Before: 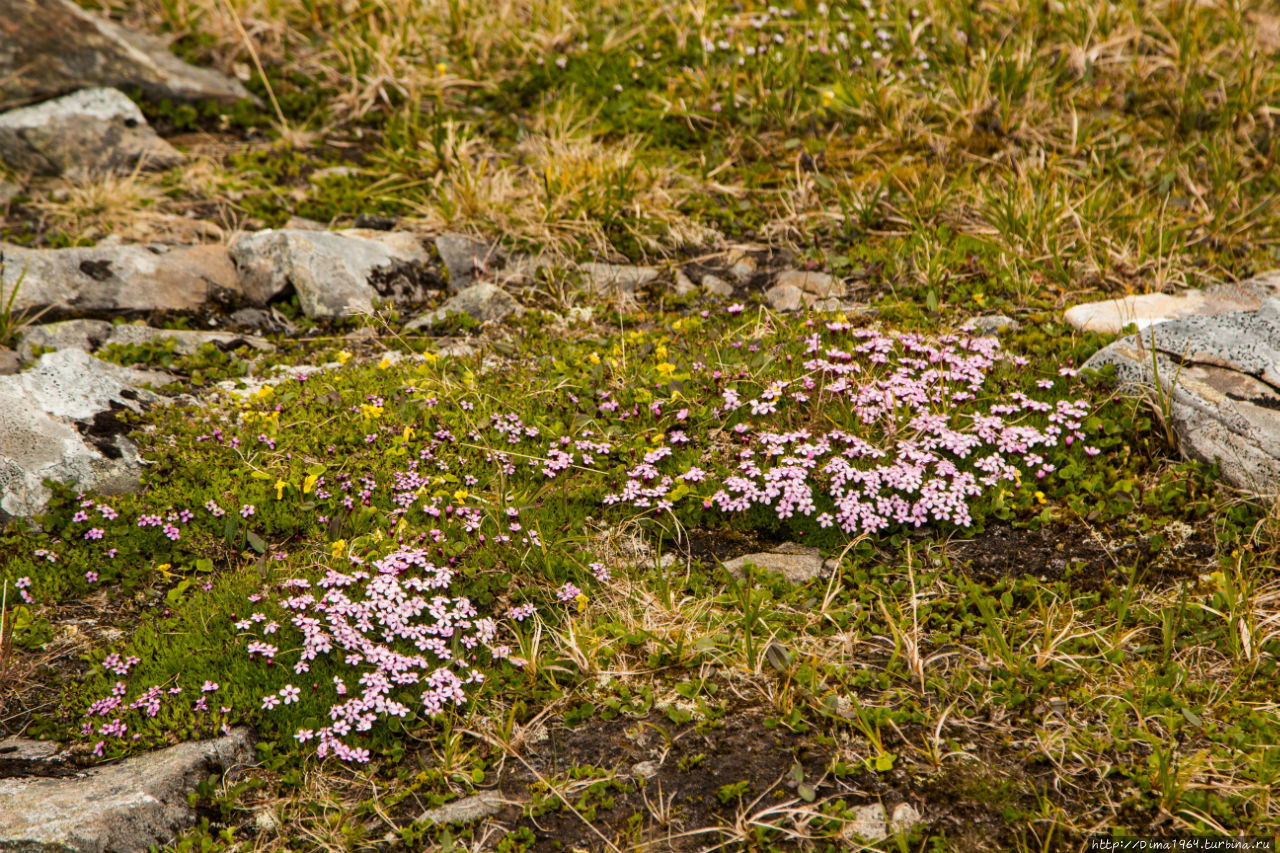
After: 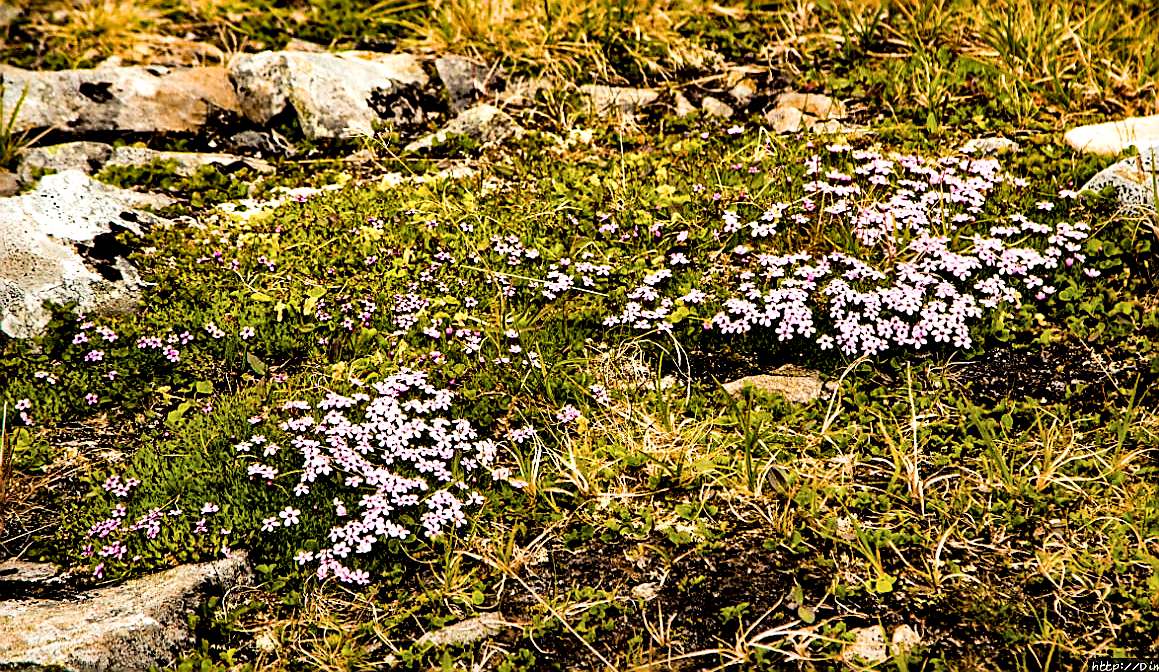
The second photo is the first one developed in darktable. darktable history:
crop: top 20.911%, right 9.401%, bottom 0.208%
shadows and highlights: shadows 37.05, highlights -27.21, soften with gaussian
color balance rgb: perceptual saturation grading › global saturation 25.441%, global vibrance 10.337%, saturation formula JzAzBz (2021)
local contrast: mode bilateral grid, contrast 44, coarseness 68, detail 215%, midtone range 0.2
tone equalizer: -8 EV -0.765 EV, -7 EV -0.68 EV, -6 EV -0.572 EV, -5 EV -0.368 EV, -3 EV 0.379 EV, -2 EV 0.6 EV, -1 EV 0.682 EV, +0 EV 0.739 EV
sharpen: radius 1.383, amount 1.24, threshold 0.665
haze removal: compatibility mode true, adaptive false
filmic rgb: black relative exposure -5.14 EV, white relative exposure 3.96 EV, threshold 2.95 EV, hardness 2.9, contrast 1.386, highlights saturation mix -30.81%, iterations of high-quality reconstruction 0, enable highlight reconstruction true
